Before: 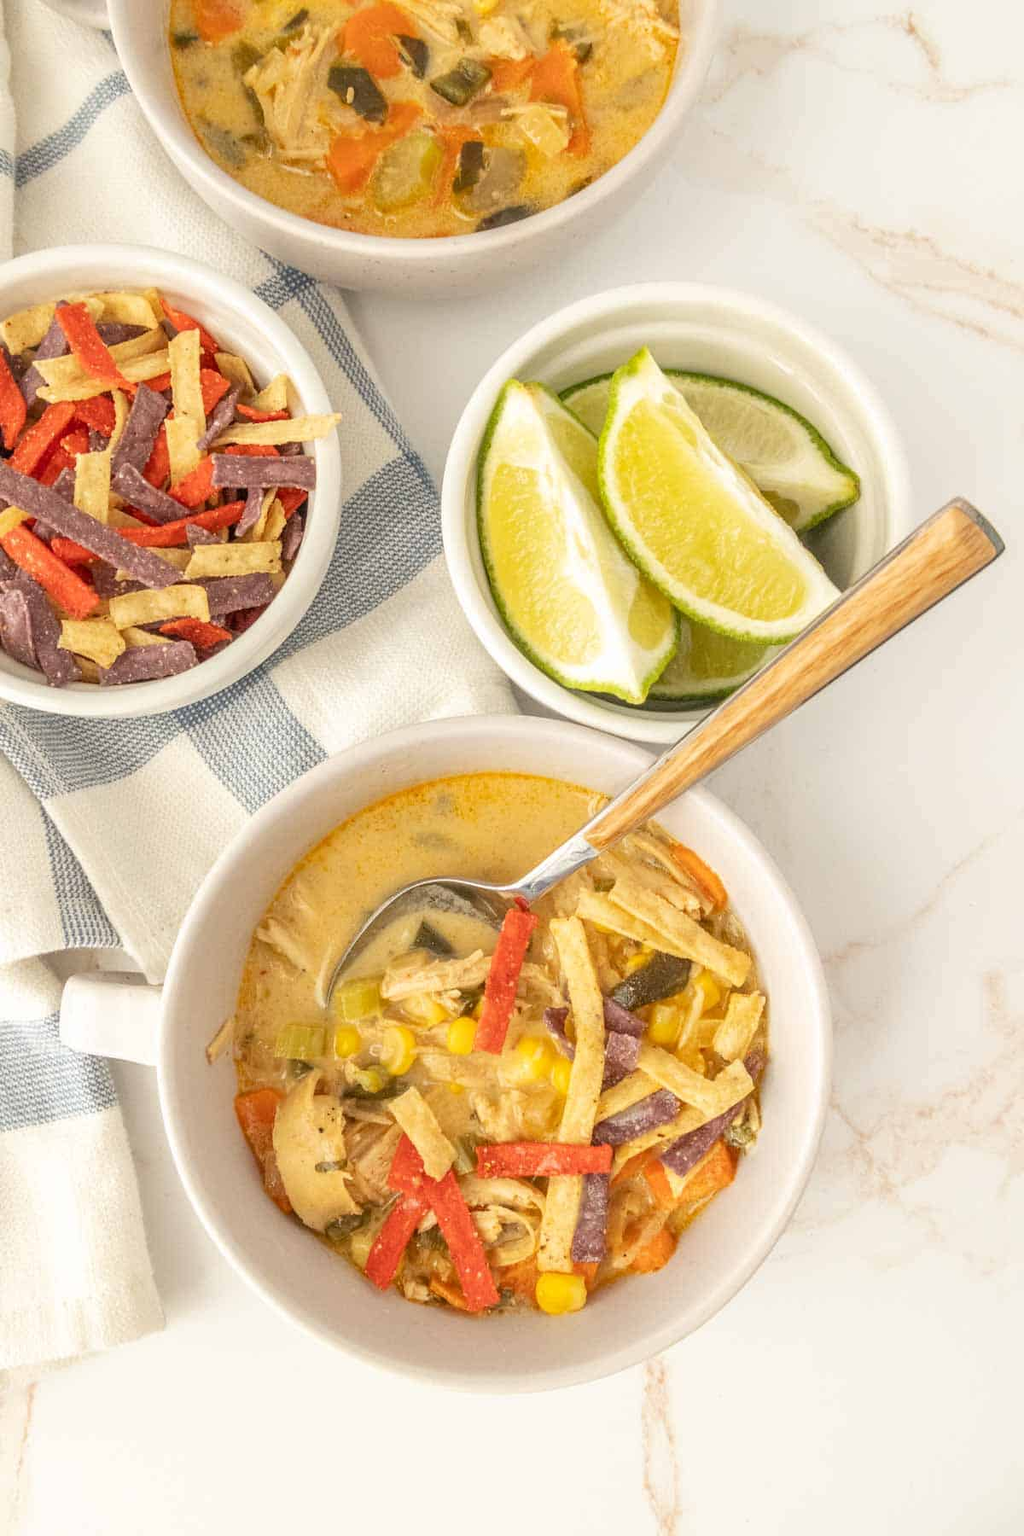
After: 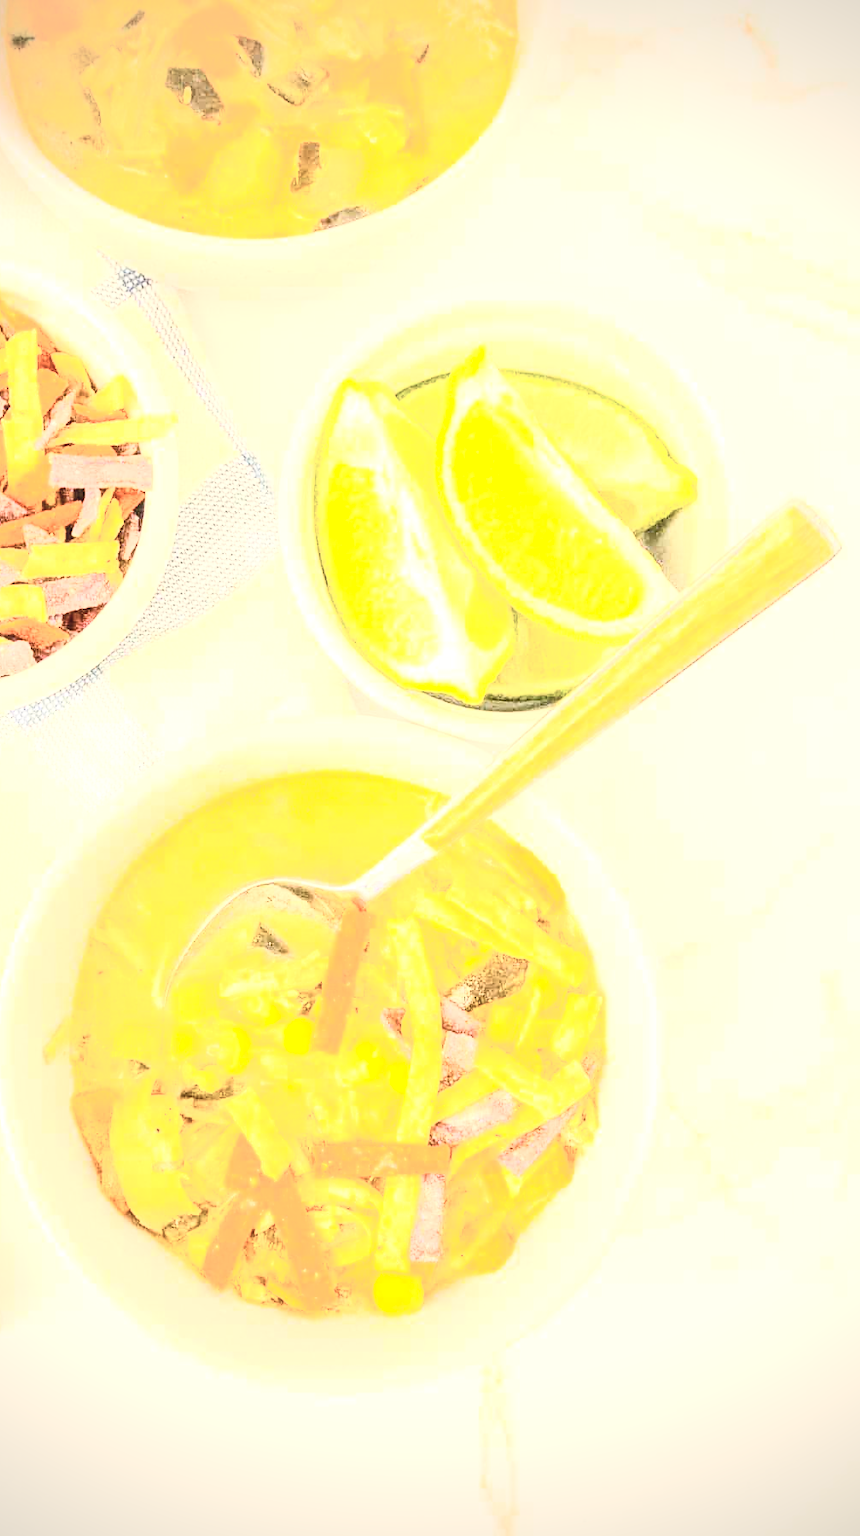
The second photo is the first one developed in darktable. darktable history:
contrast brightness saturation: contrast 0.584, brightness 0.573, saturation -0.343
exposure: black level correction 0, exposure 1.633 EV, compensate exposure bias true, compensate highlight preservation false
color balance rgb: shadows lift › chroma 0.997%, shadows lift › hue 115.5°, perceptual saturation grading › global saturation 39.137%
crop: left 15.972%
local contrast: on, module defaults
vignetting: on, module defaults
color calibration: x 0.335, y 0.349, temperature 5469.71 K
